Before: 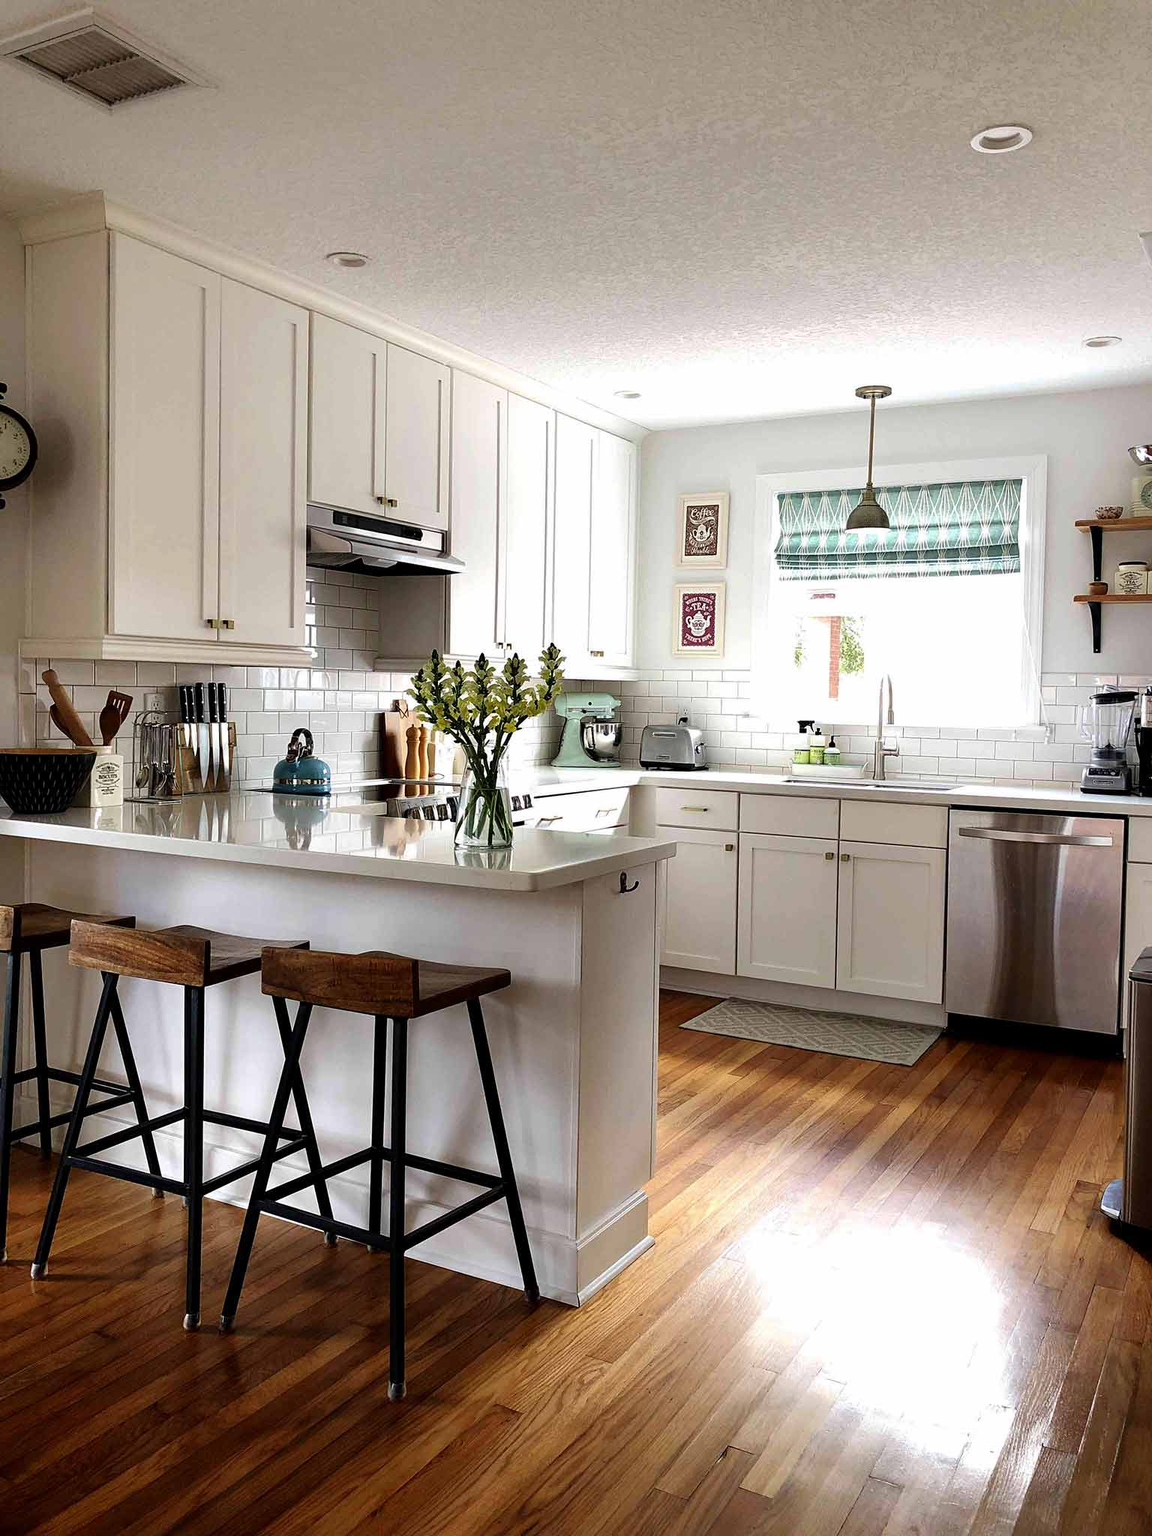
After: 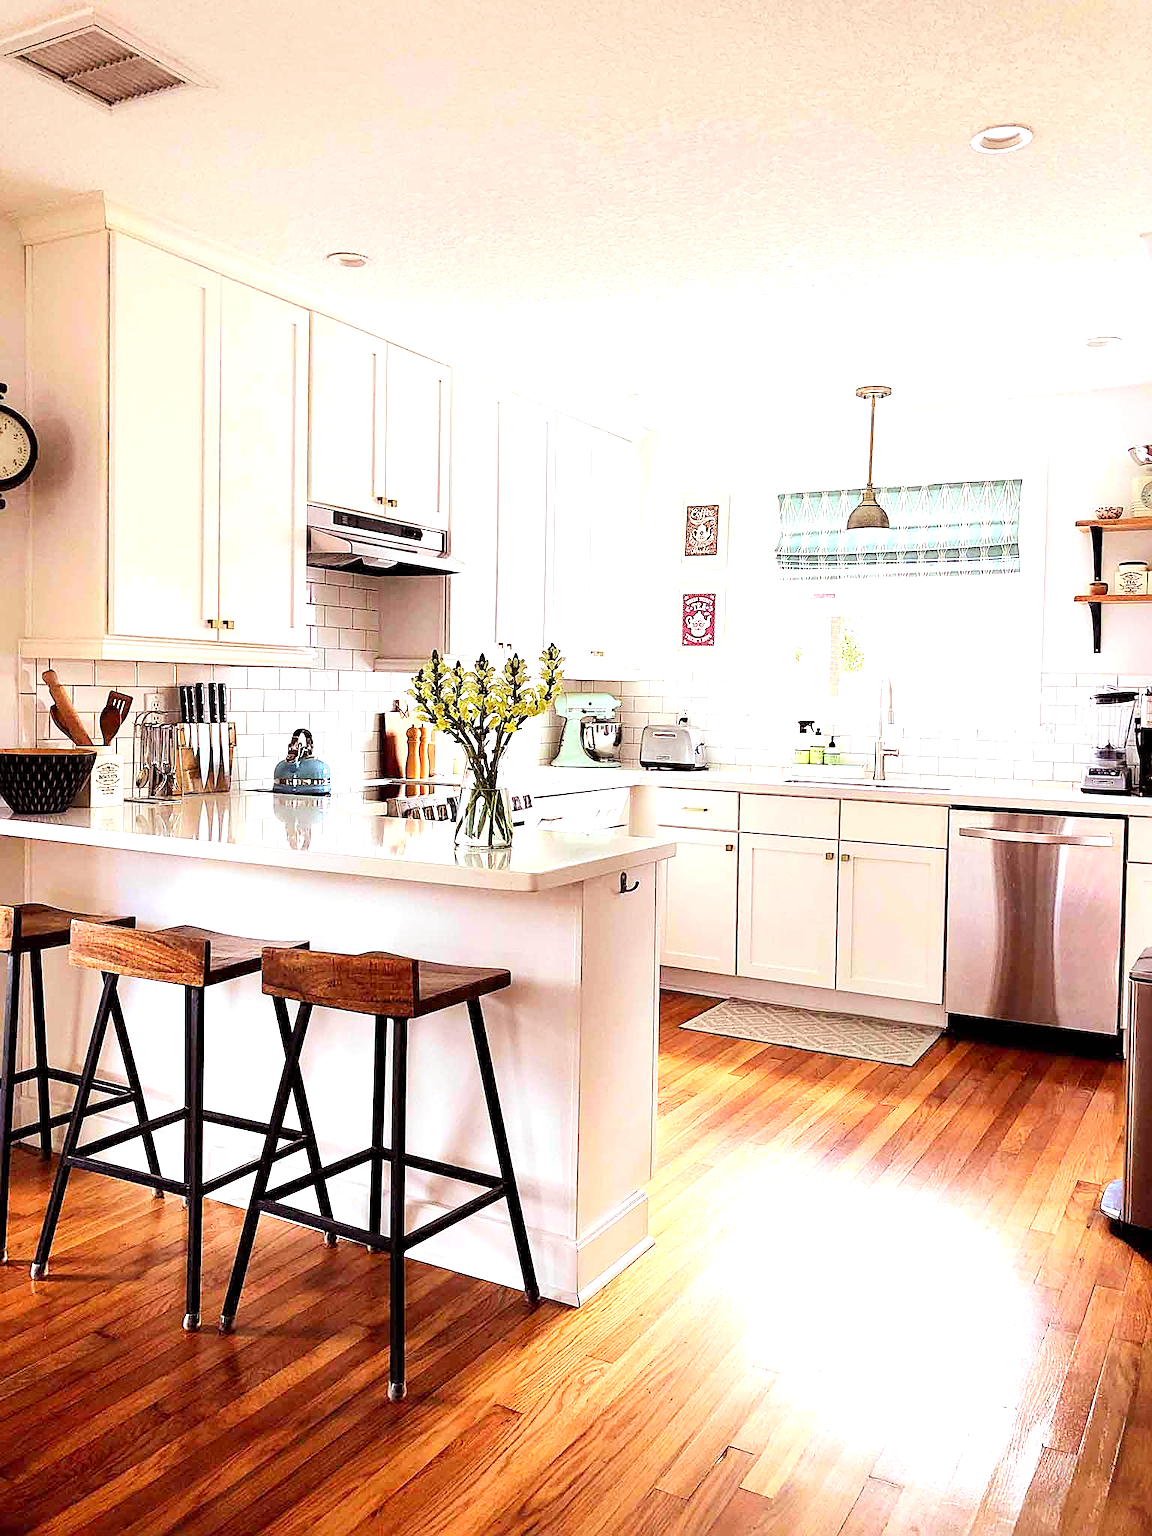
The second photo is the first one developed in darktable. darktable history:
rgb levels: mode RGB, independent channels, levels [[0, 0.474, 1], [0, 0.5, 1], [0, 0.5, 1]]
tone curve: curves: ch0 [(0, 0) (0.004, 0.001) (0.133, 0.16) (0.325, 0.399) (0.475, 0.588) (0.832, 0.903) (1, 1)], color space Lab, linked channels, preserve colors none
exposure: black level correction 0, exposure 1.2 EV, compensate exposure bias true, compensate highlight preservation false
sharpen: on, module defaults
